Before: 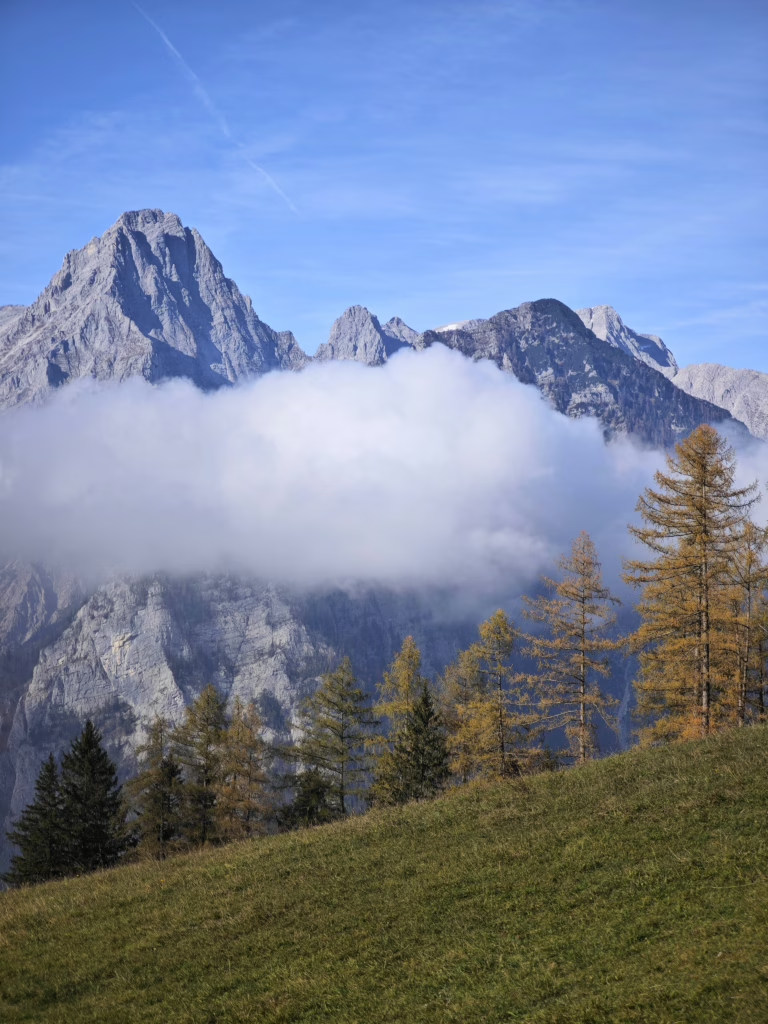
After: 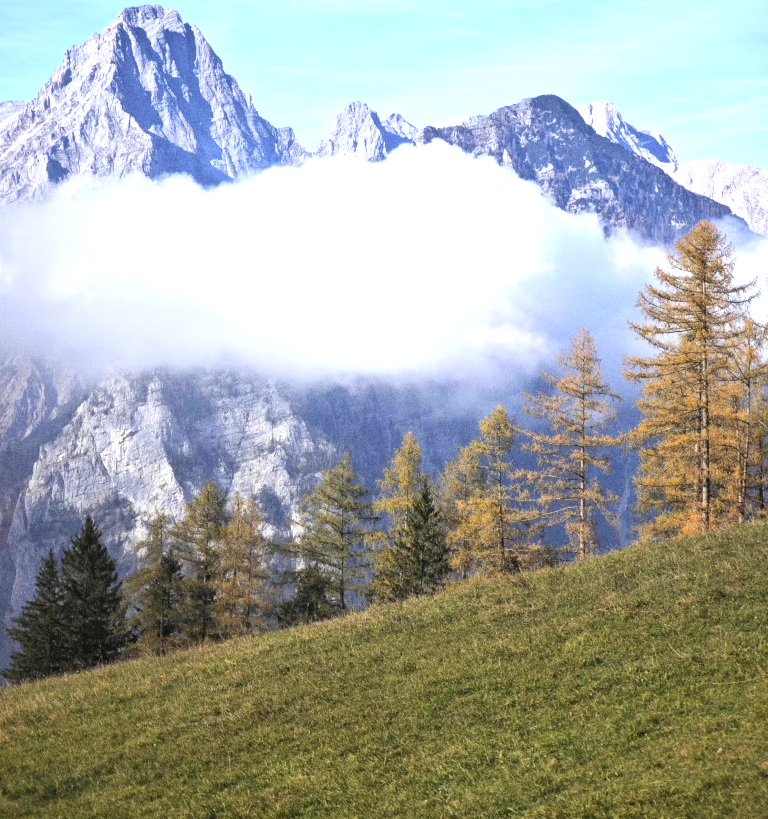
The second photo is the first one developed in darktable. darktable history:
grain: coarseness 0.09 ISO
exposure: black level correction 0, exposure 1.173 EV, compensate exposure bias true, compensate highlight preservation false
crop and rotate: top 19.998%
